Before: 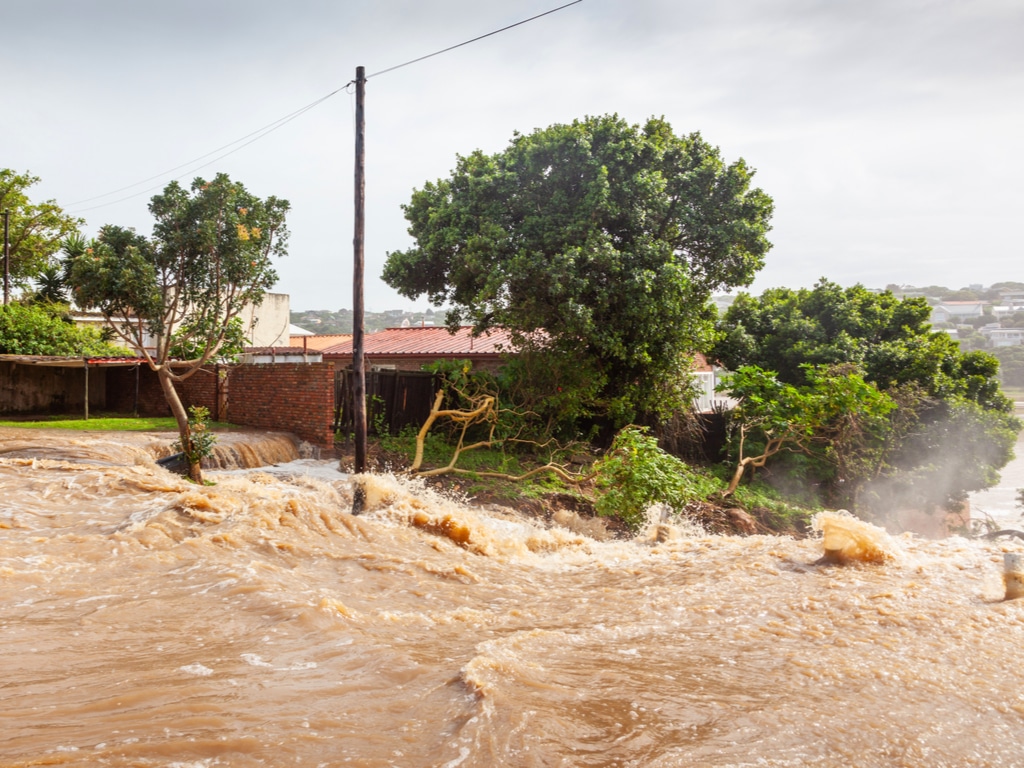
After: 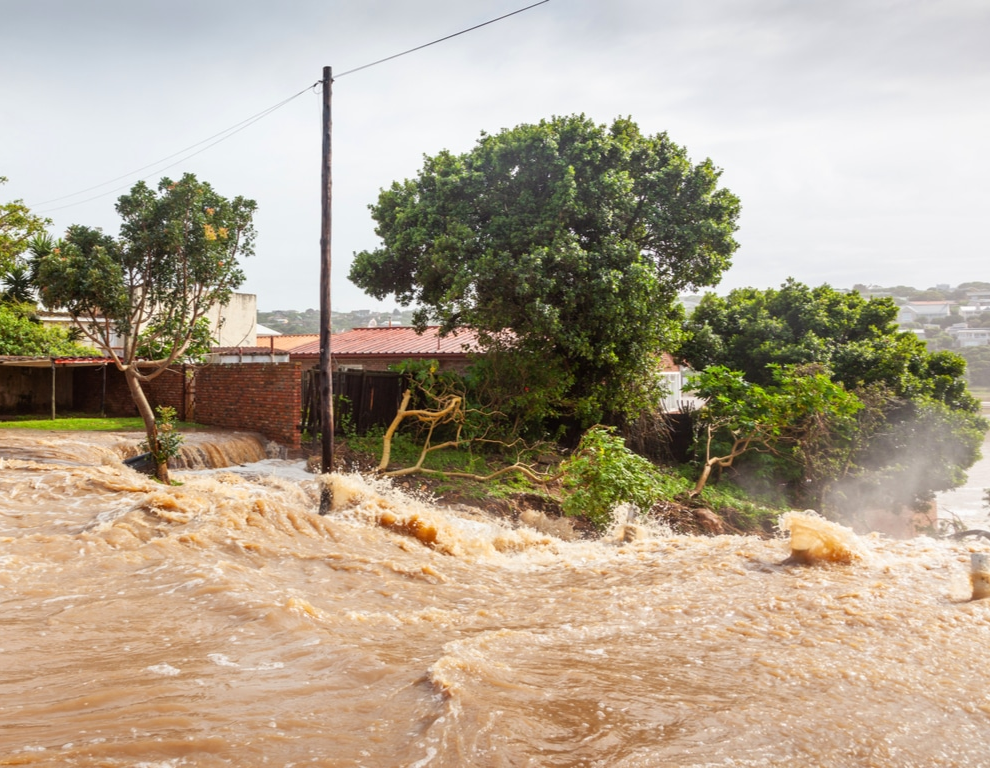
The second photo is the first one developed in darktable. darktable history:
crop and rotate: left 3.301%
